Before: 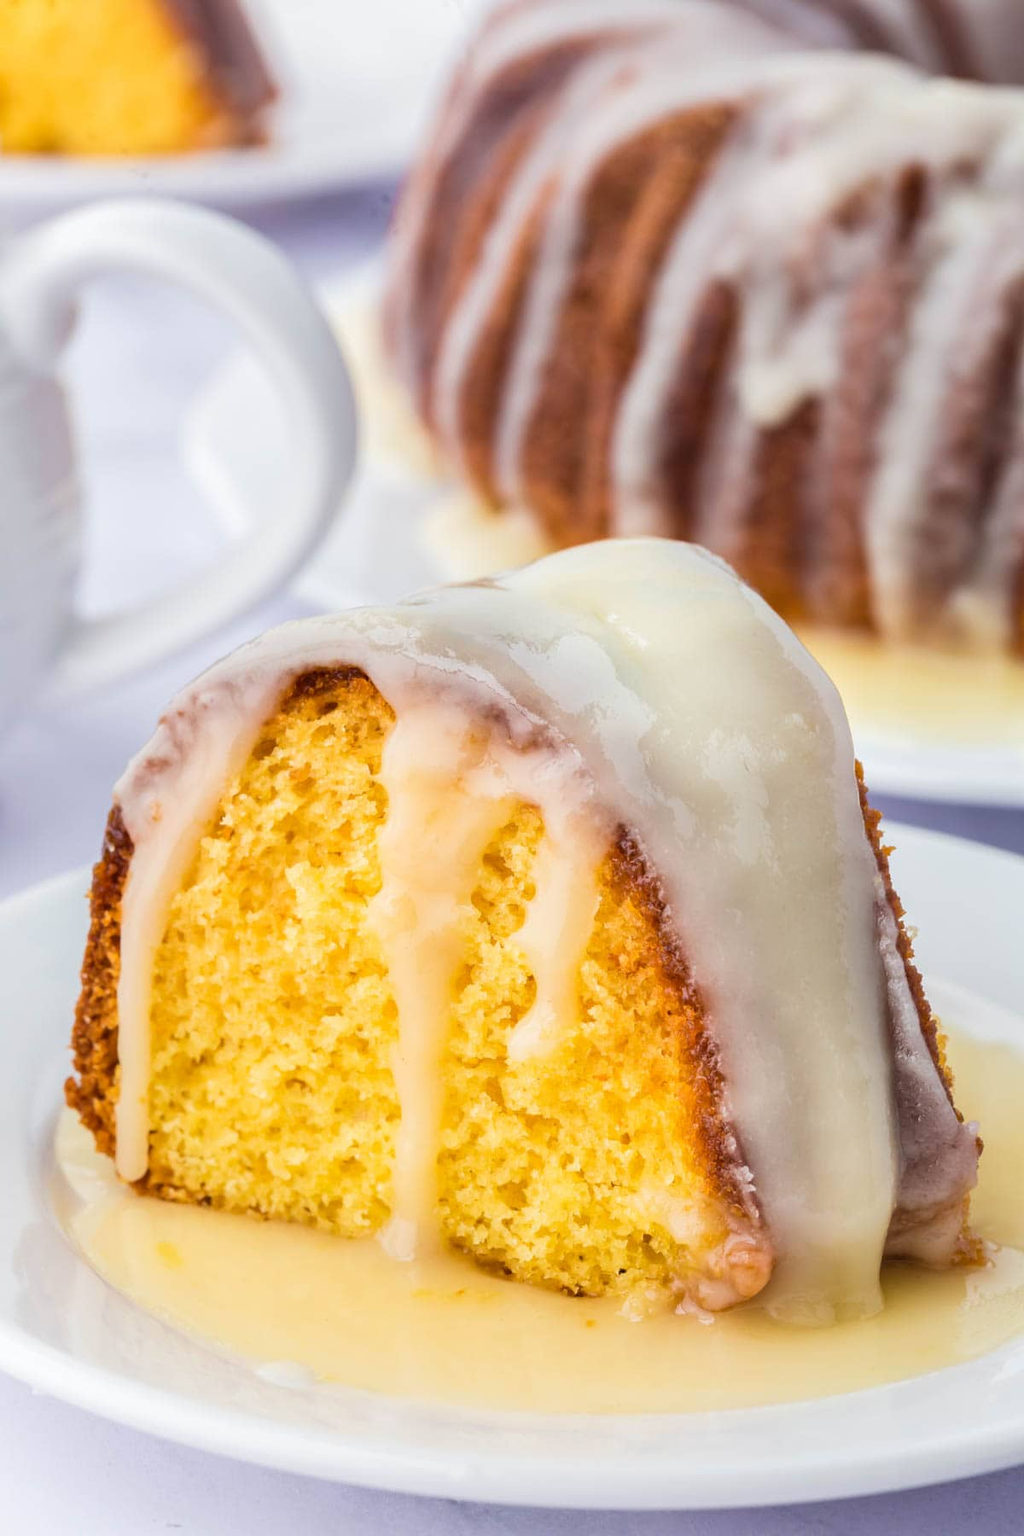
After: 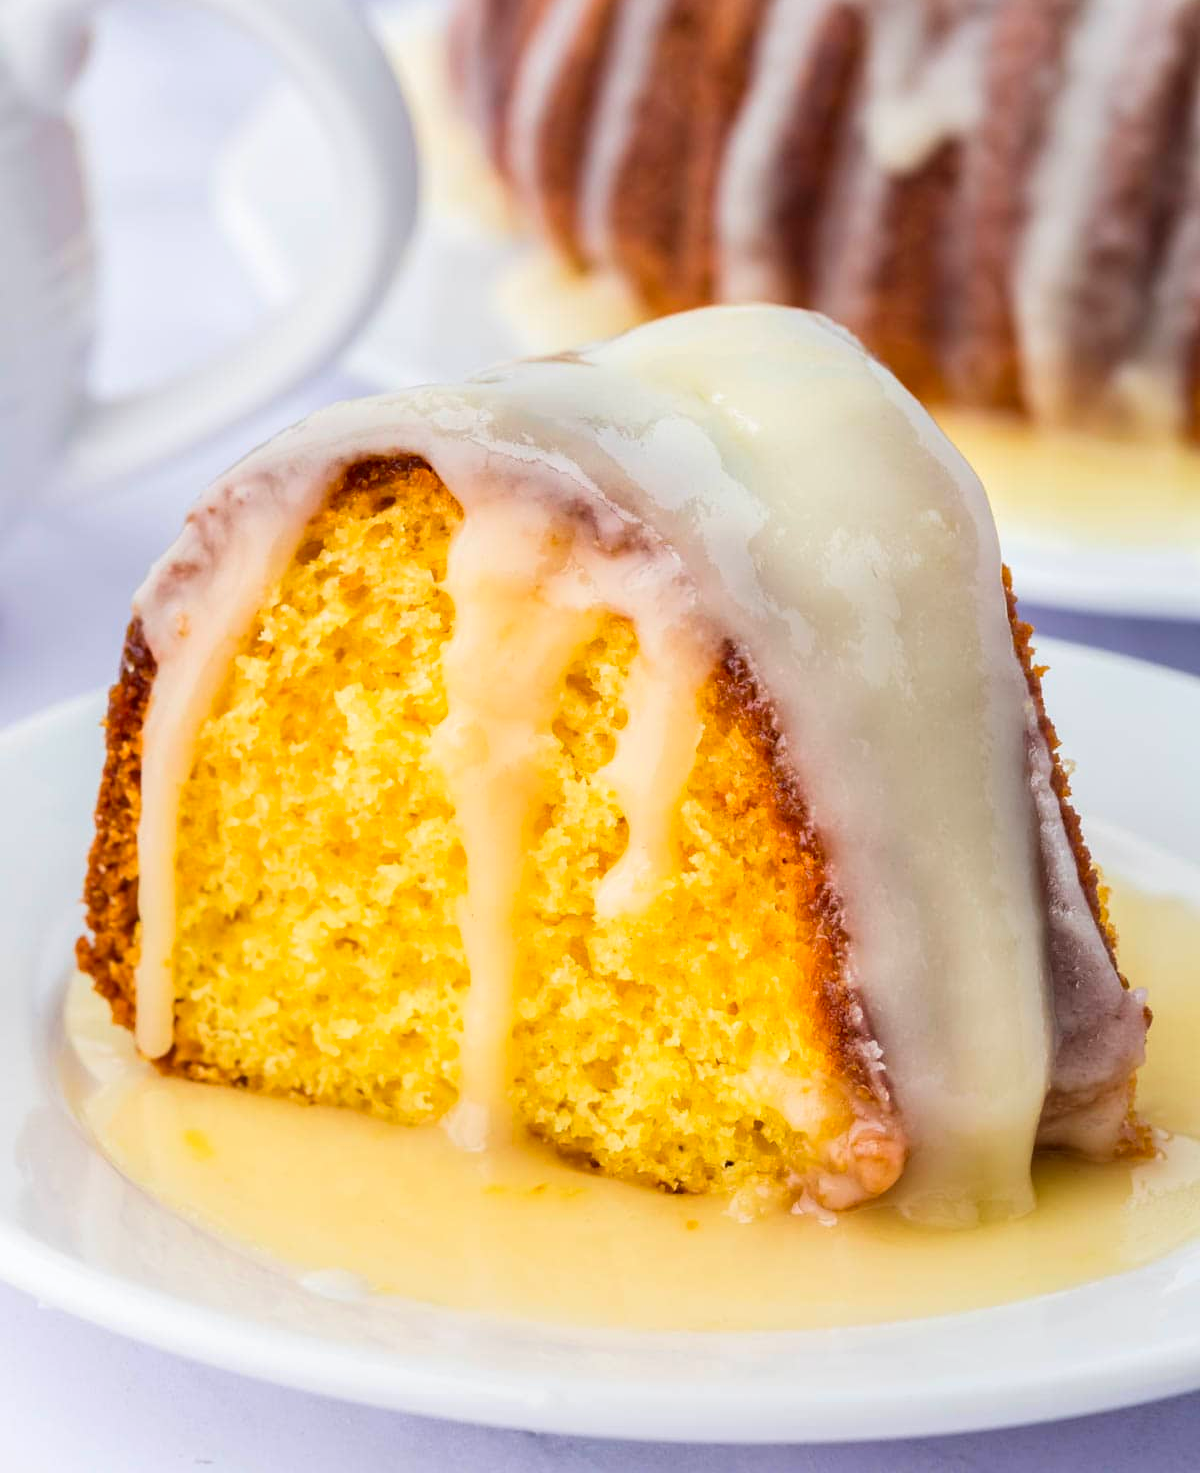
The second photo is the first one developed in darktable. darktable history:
crop and rotate: top 18.14%
contrast brightness saturation: contrast 0.081, saturation 0.197
